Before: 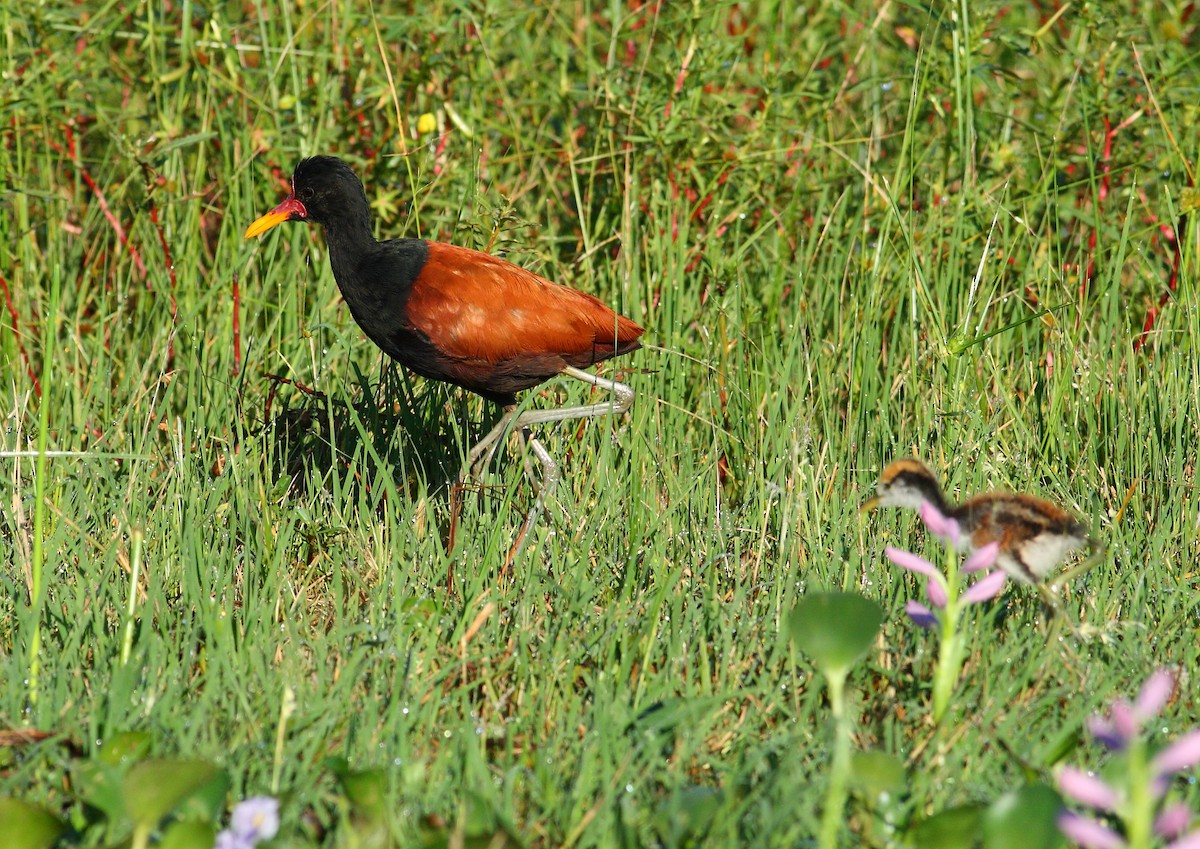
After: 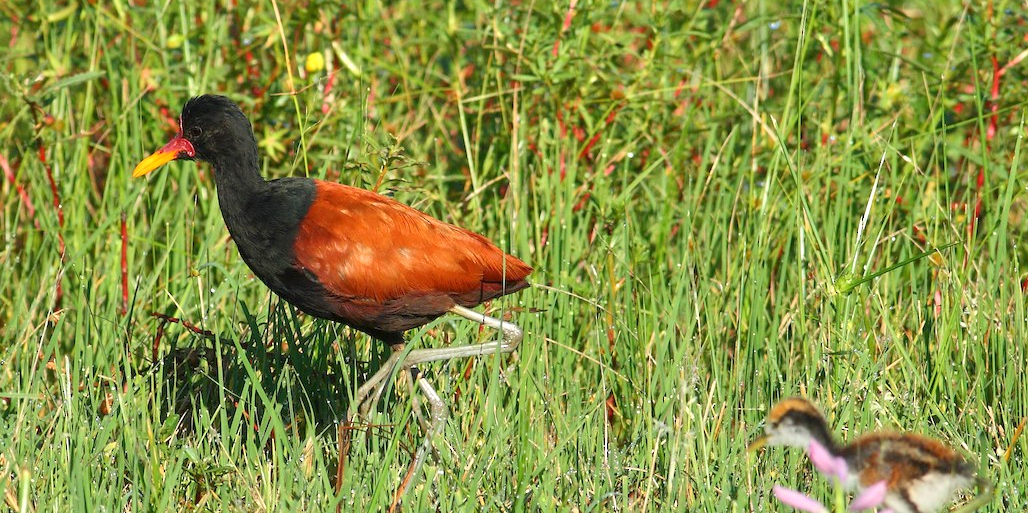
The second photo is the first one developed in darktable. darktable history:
tone equalizer: -8 EV 1 EV, -7 EV 1 EV, -6 EV 1 EV, -5 EV 1 EV, -4 EV 1 EV, -3 EV 0.75 EV, -2 EV 0.5 EV, -1 EV 0.25 EV
crop and rotate: left 9.345%, top 7.22%, right 4.982%, bottom 32.331%
